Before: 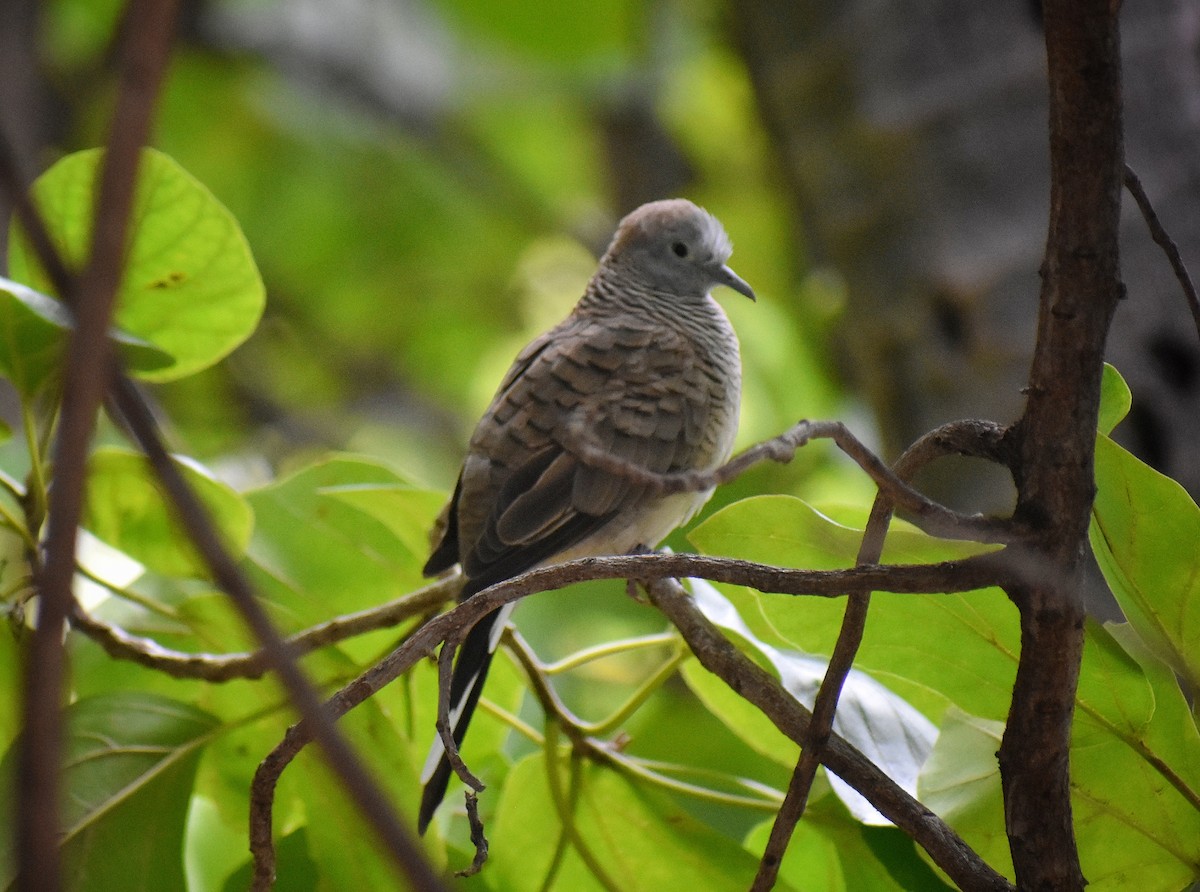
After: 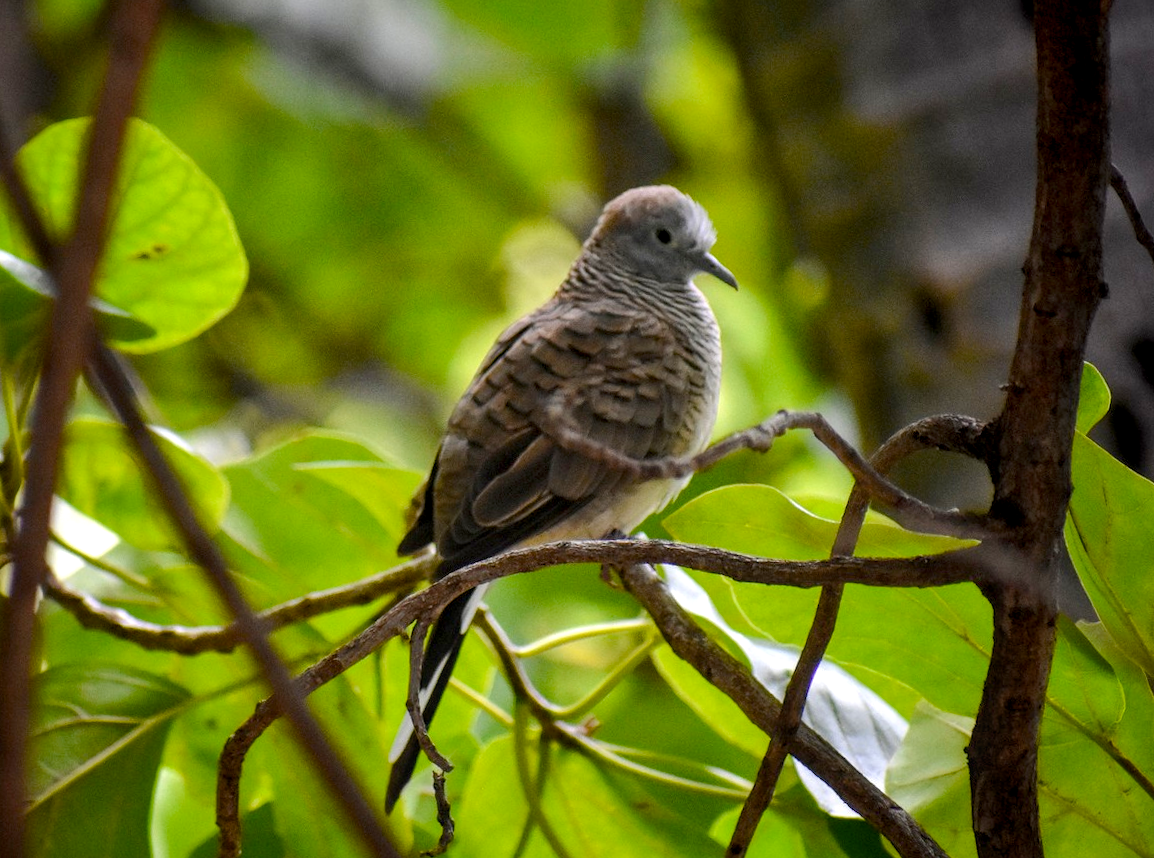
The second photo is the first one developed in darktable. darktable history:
color balance rgb: global offset › luminance -0.51%, perceptual saturation grading › global saturation 27.53%, perceptual saturation grading › highlights -25%, perceptual saturation grading › shadows 25%, perceptual brilliance grading › highlights 6.62%, perceptual brilliance grading › mid-tones 17.07%, perceptual brilliance grading › shadows -5.23%
local contrast: on, module defaults
crop and rotate: angle -1.69°
